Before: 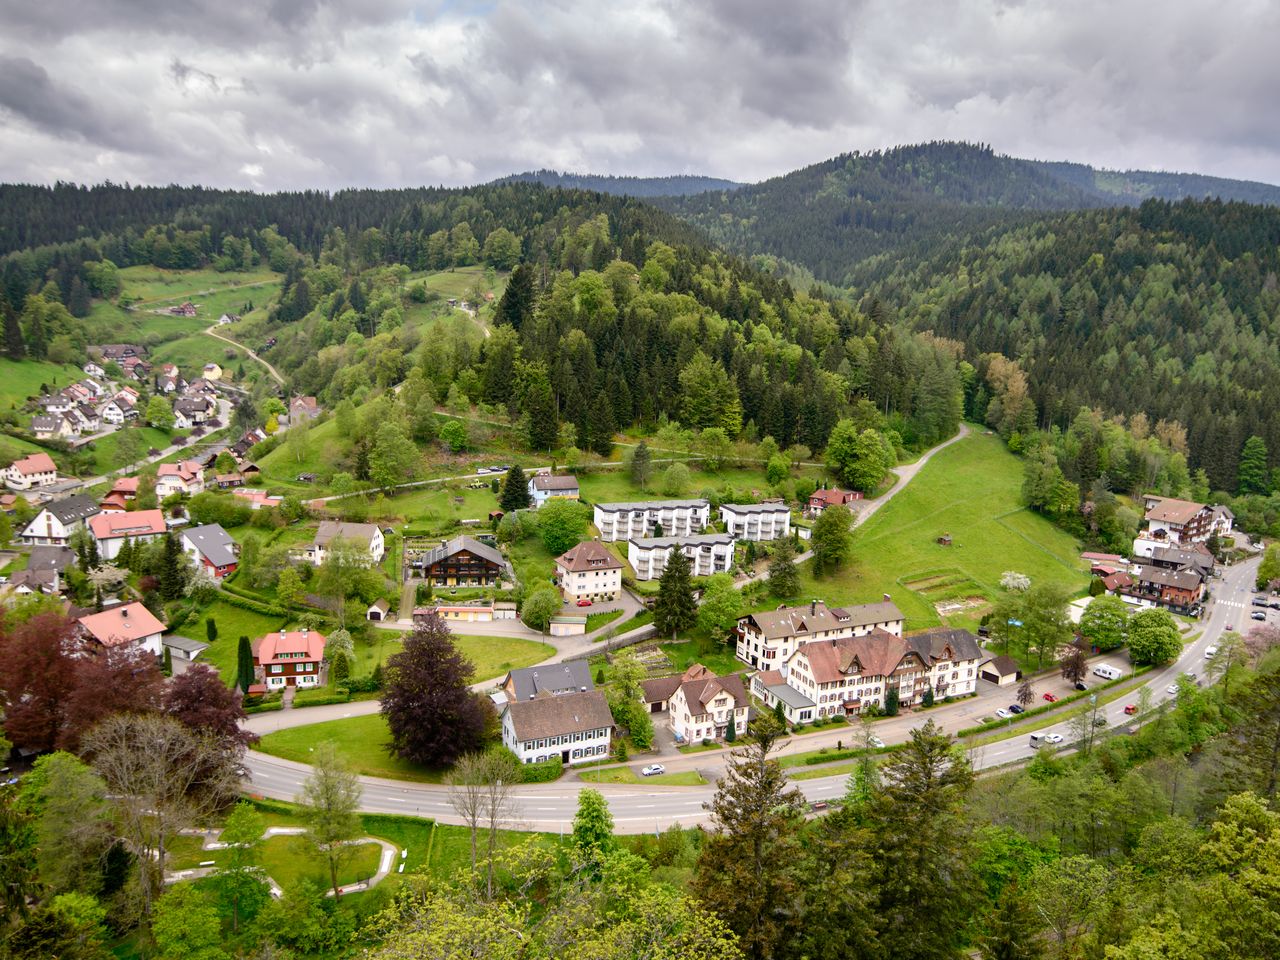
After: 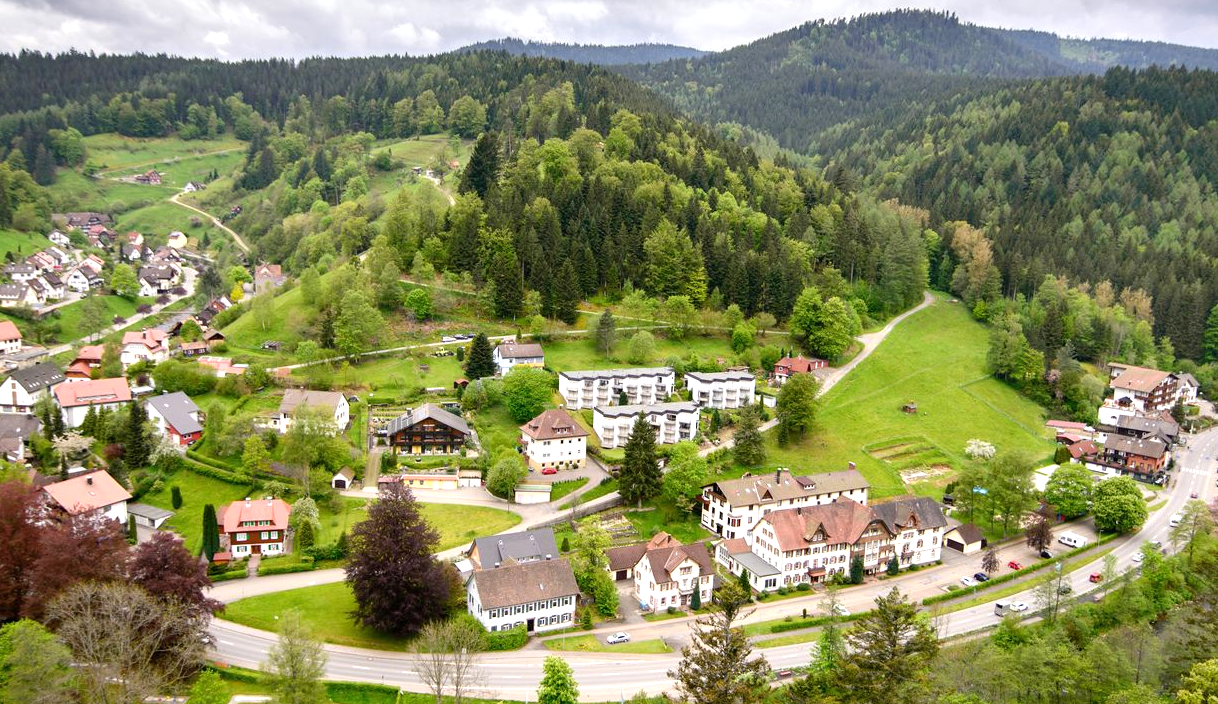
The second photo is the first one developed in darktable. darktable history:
exposure: black level correction 0, exposure 0.499 EV, compensate highlight preservation false
crop and rotate: left 2.787%, top 13.758%, right 1.989%, bottom 12.808%
